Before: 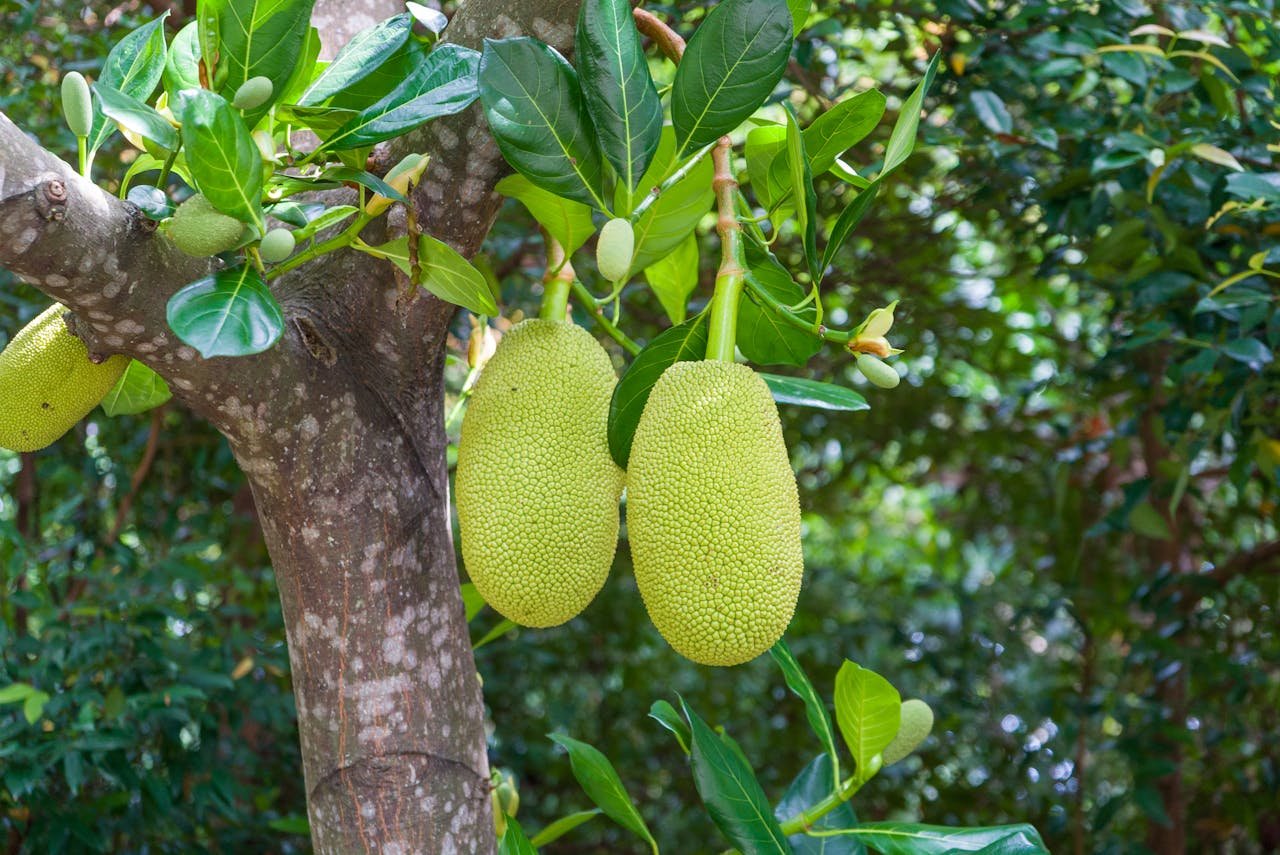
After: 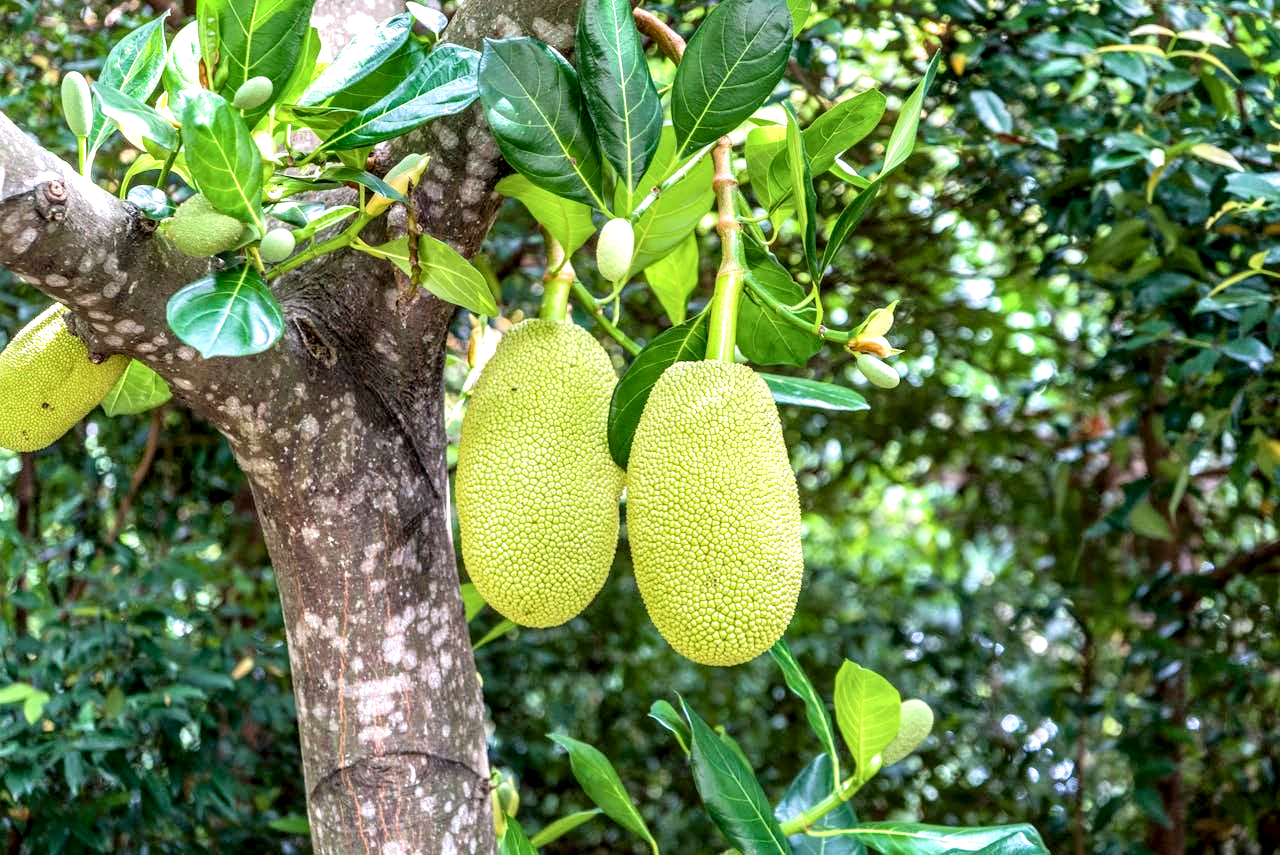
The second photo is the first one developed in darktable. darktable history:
local contrast: highlights 22%, detail 195%
tone curve: curves: ch0 [(0, 0) (0.003, 0.048) (0.011, 0.055) (0.025, 0.065) (0.044, 0.089) (0.069, 0.111) (0.1, 0.132) (0.136, 0.163) (0.177, 0.21) (0.224, 0.259) (0.277, 0.323) (0.335, 0.385) (0.399, 0.442) (0.468, 0.508) (0.543, 0.578) (0.623, 0.648) (0.709, 0.716) (0.801, 0.781) (0.898, 0.845) (1, 1)], color space Lab, independent channels, preserve colors none
exposure: black level correction 0.001, exposure 0.498 EV, compensate highlight preservation false
